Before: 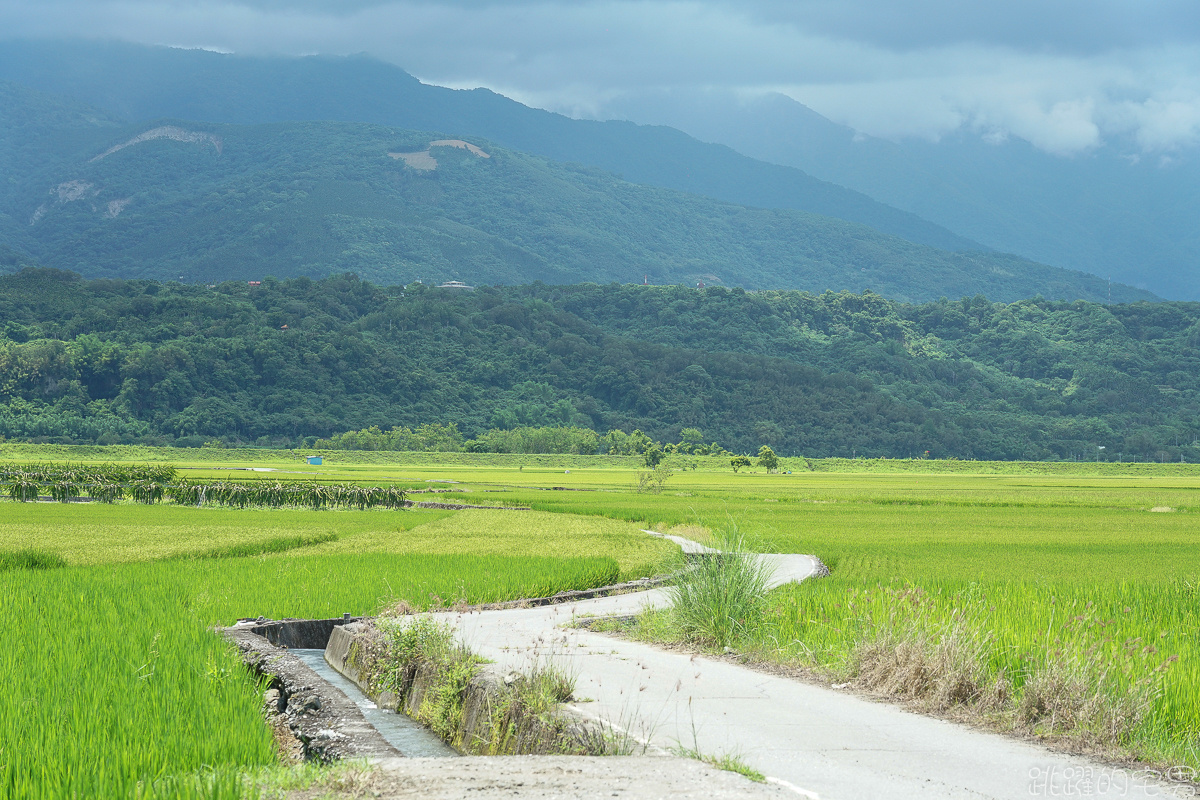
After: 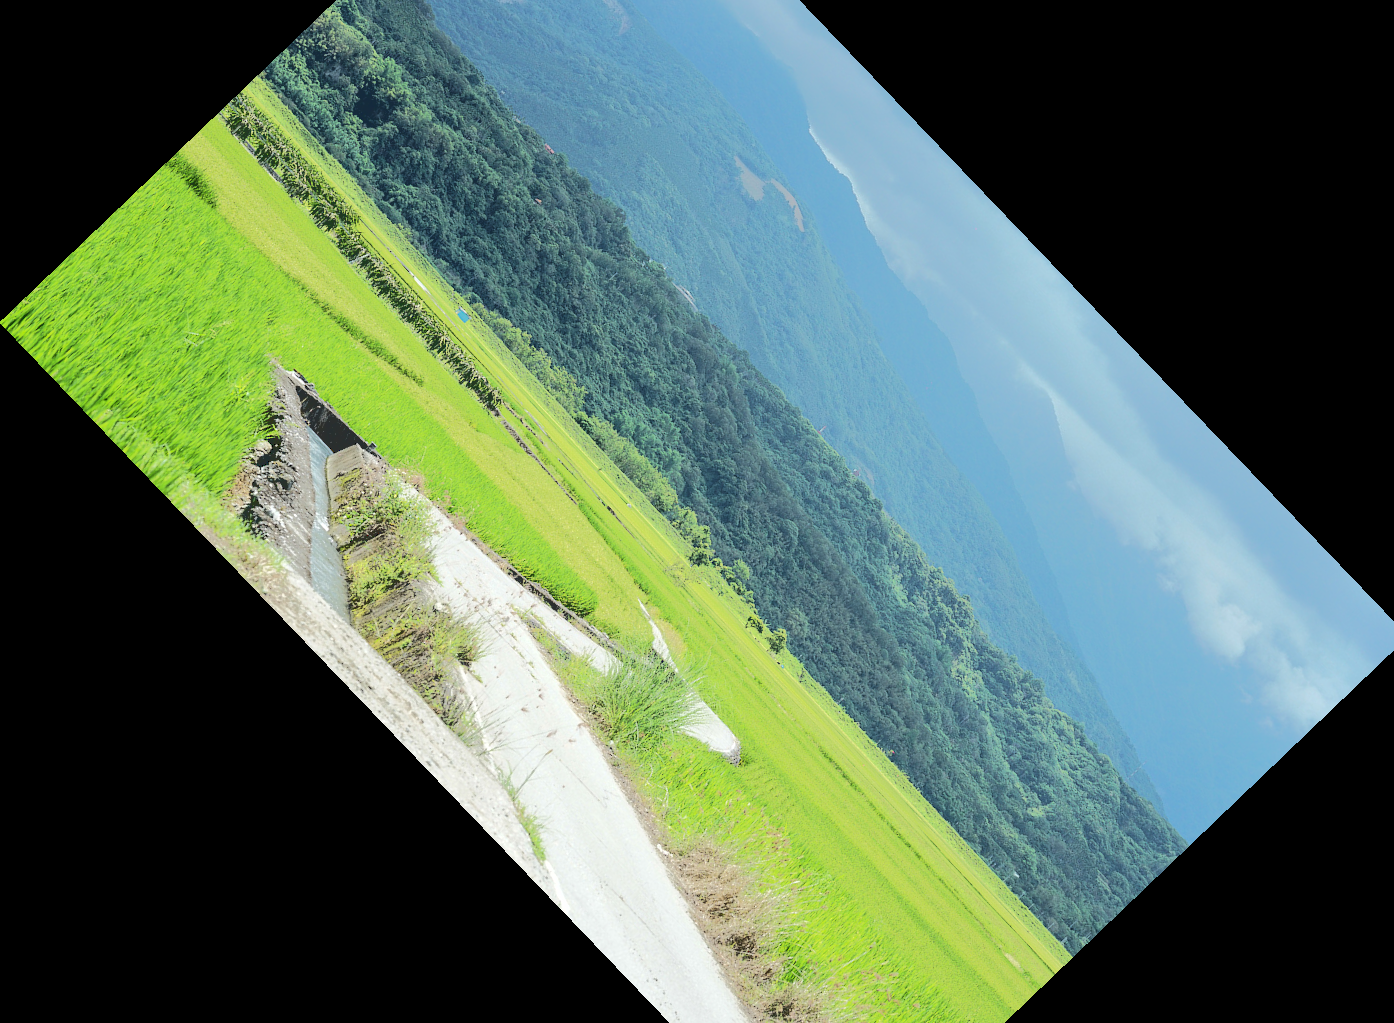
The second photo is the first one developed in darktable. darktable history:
crop and rotate: angle -46.26°, top 16.234%, right 0.912%, bottom 11.704%
base curve: curves: ch0 [(0.065, 0.026) (0.236, 0.358) (0.53, 0.546) (0.777, 0.841) (0.924, 0.992)], preserve colors average RGB
